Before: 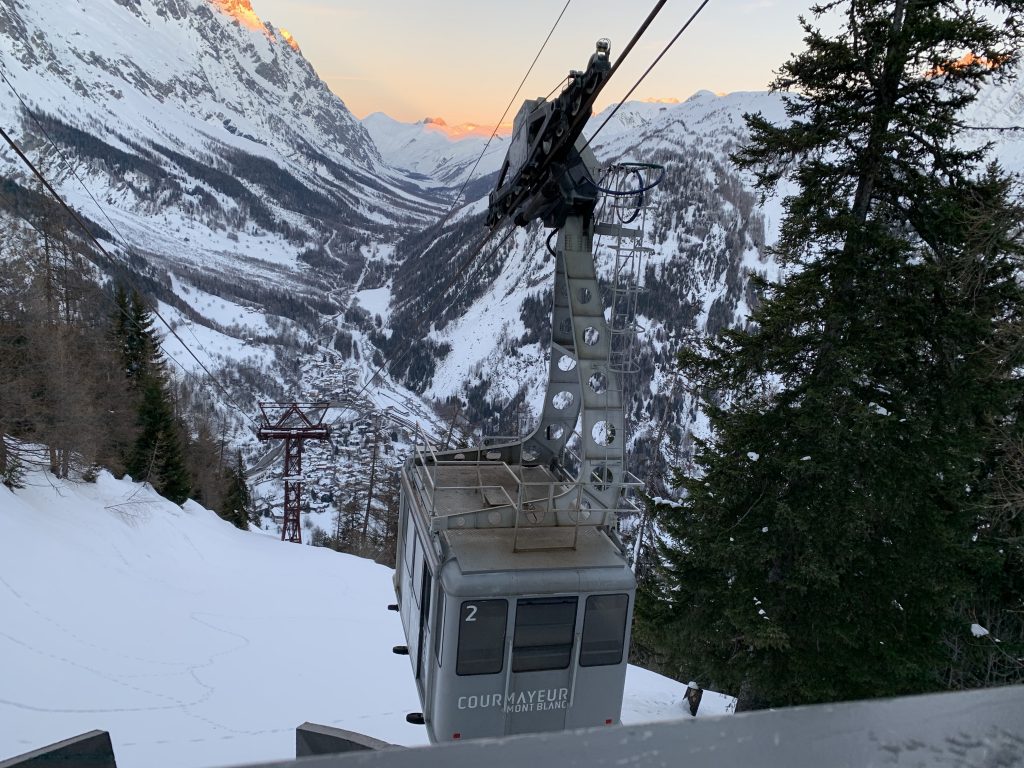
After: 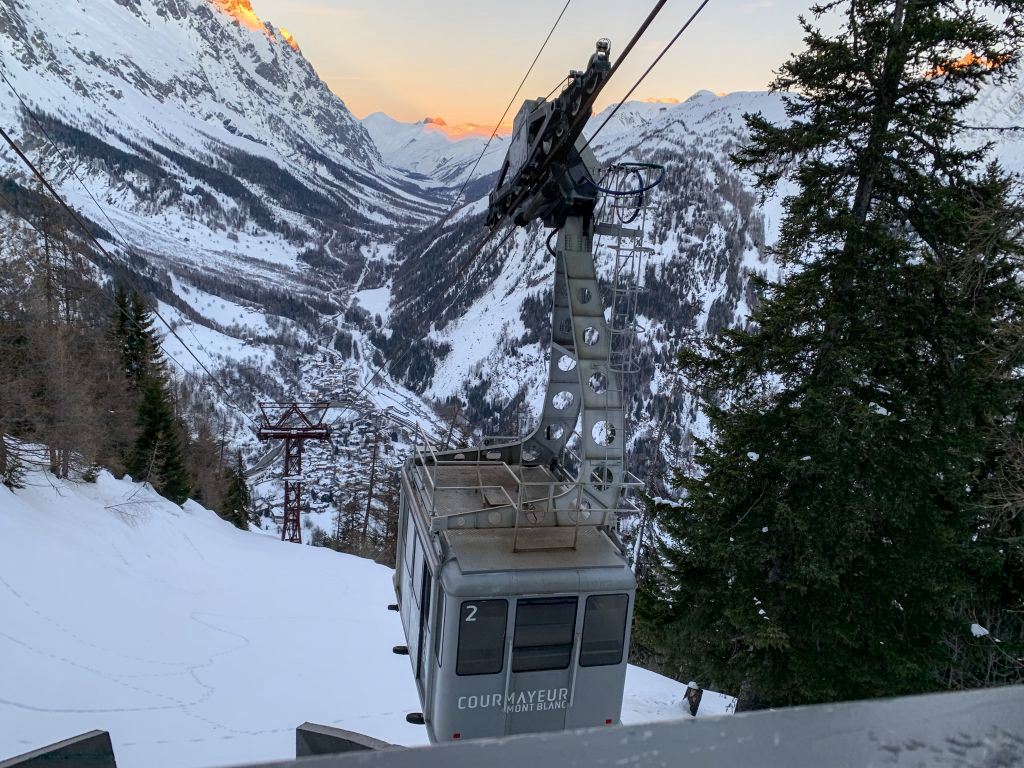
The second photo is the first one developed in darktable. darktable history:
color balance: output saturation 120%
local contrast: on, module defaults
